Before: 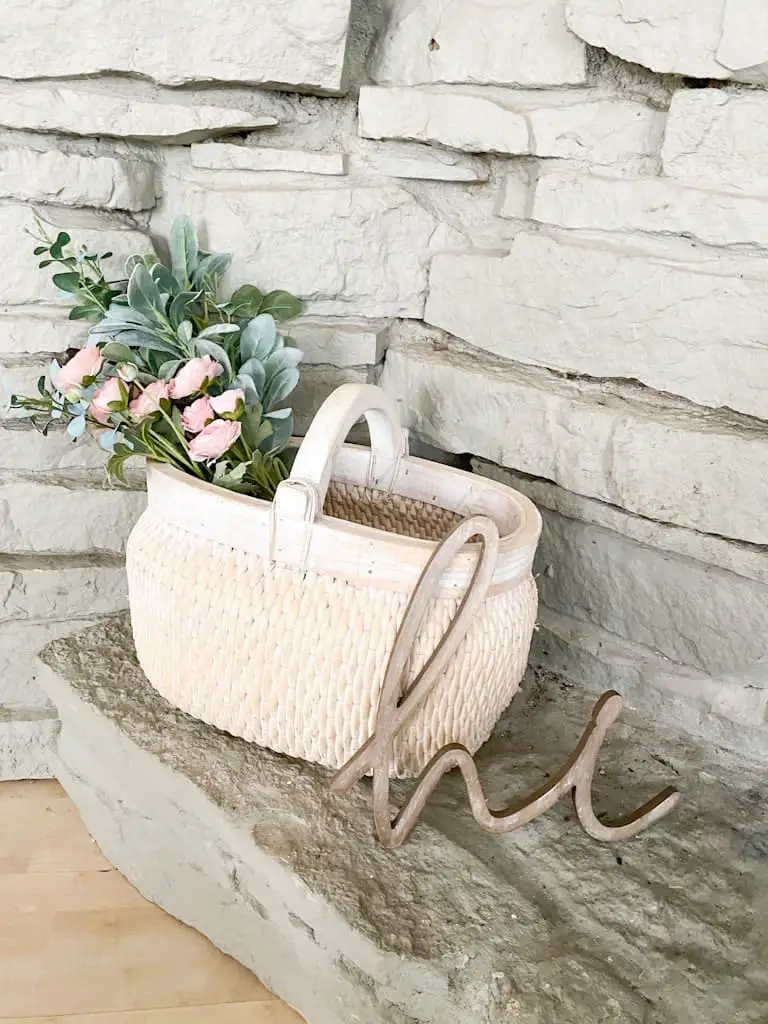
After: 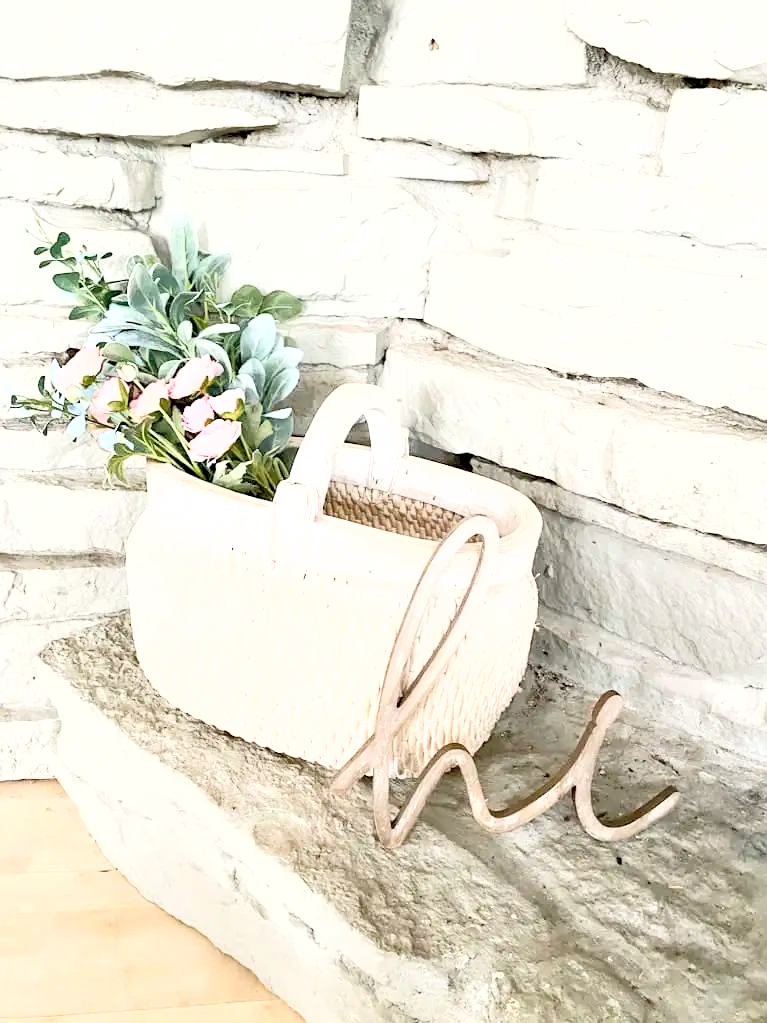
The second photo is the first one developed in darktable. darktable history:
shadows and highlights: shadows 0.722, highlights 38.51
contrast equalizer: octaves 7, y [[0.6 ×6], [0.55 ×6], [0 ×6], [0 ×6], [0 ×6]], mix 0.308
exposure: black level correction 0.002, exposure 0.674 EV, compensate exposure bias true, compensate highlight preservation false
crop: left 0.112%
contrast brightness saturation: brightness 0.138
